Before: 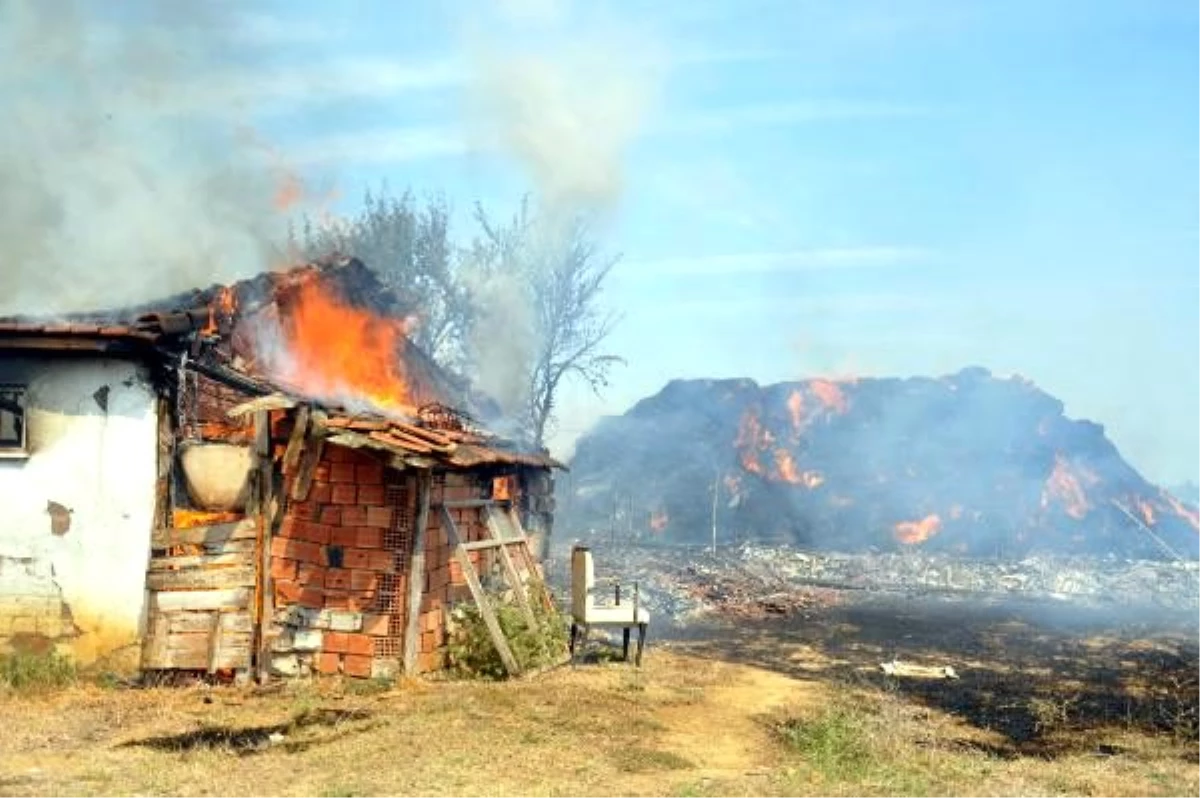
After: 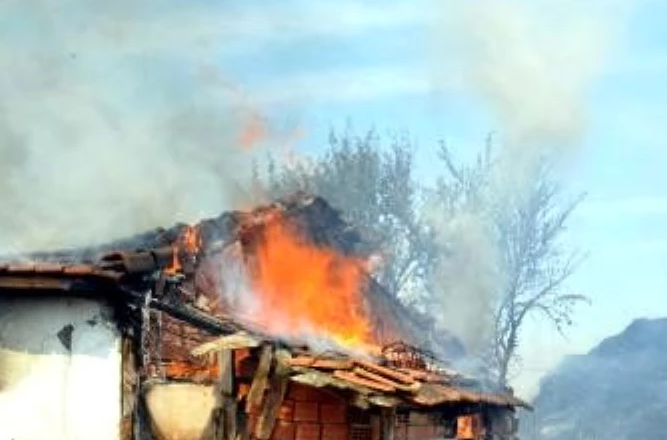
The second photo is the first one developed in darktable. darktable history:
crop and rotate: left 3.048%, top 7.659%, right 41.292%, bottom 37.095%
